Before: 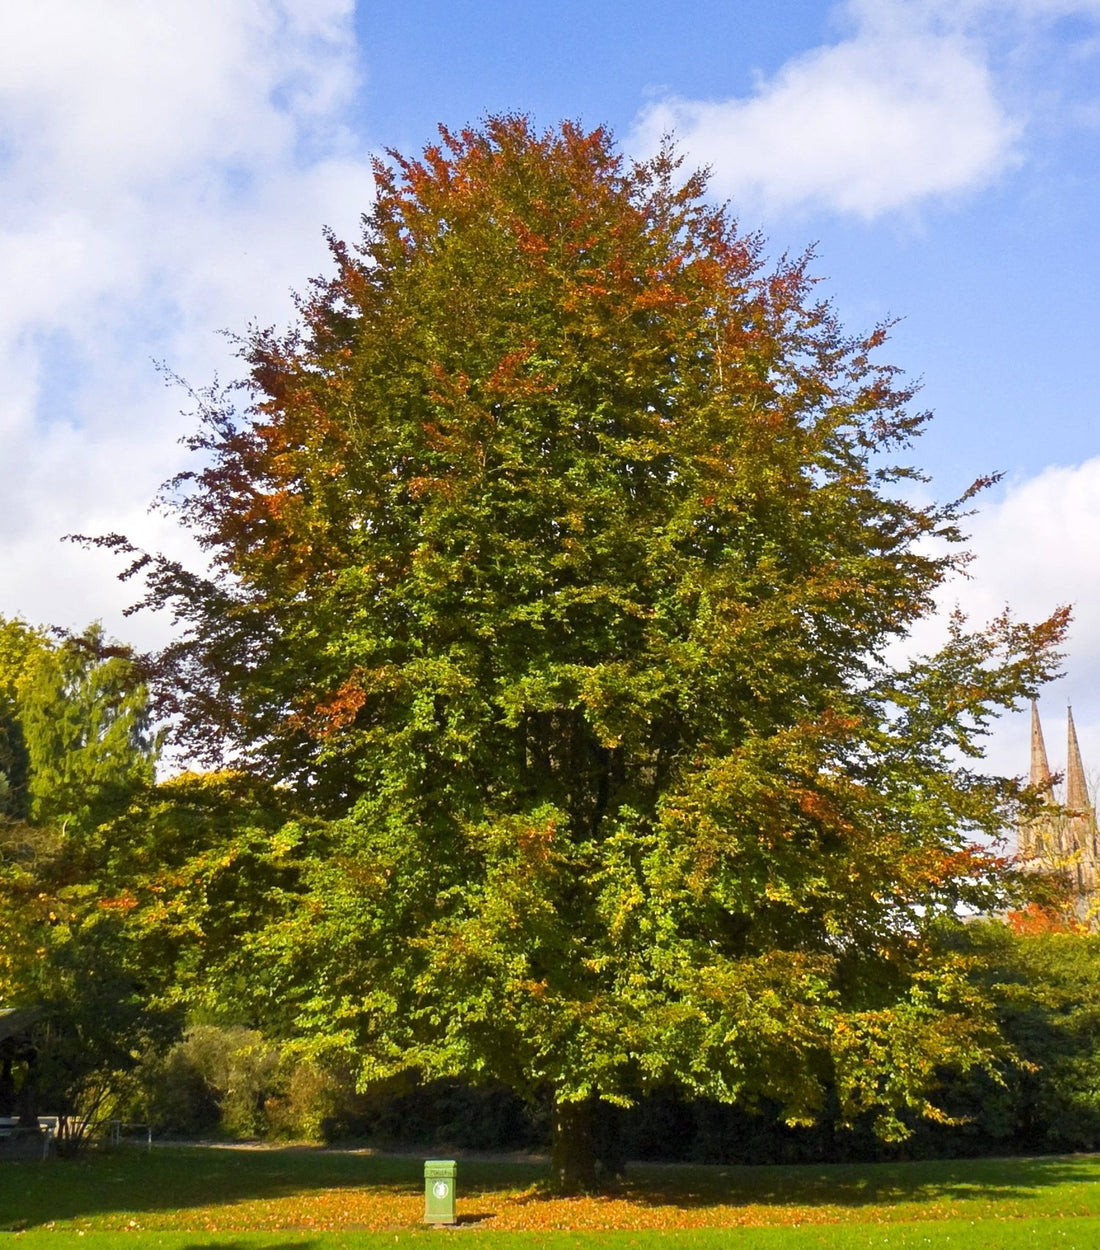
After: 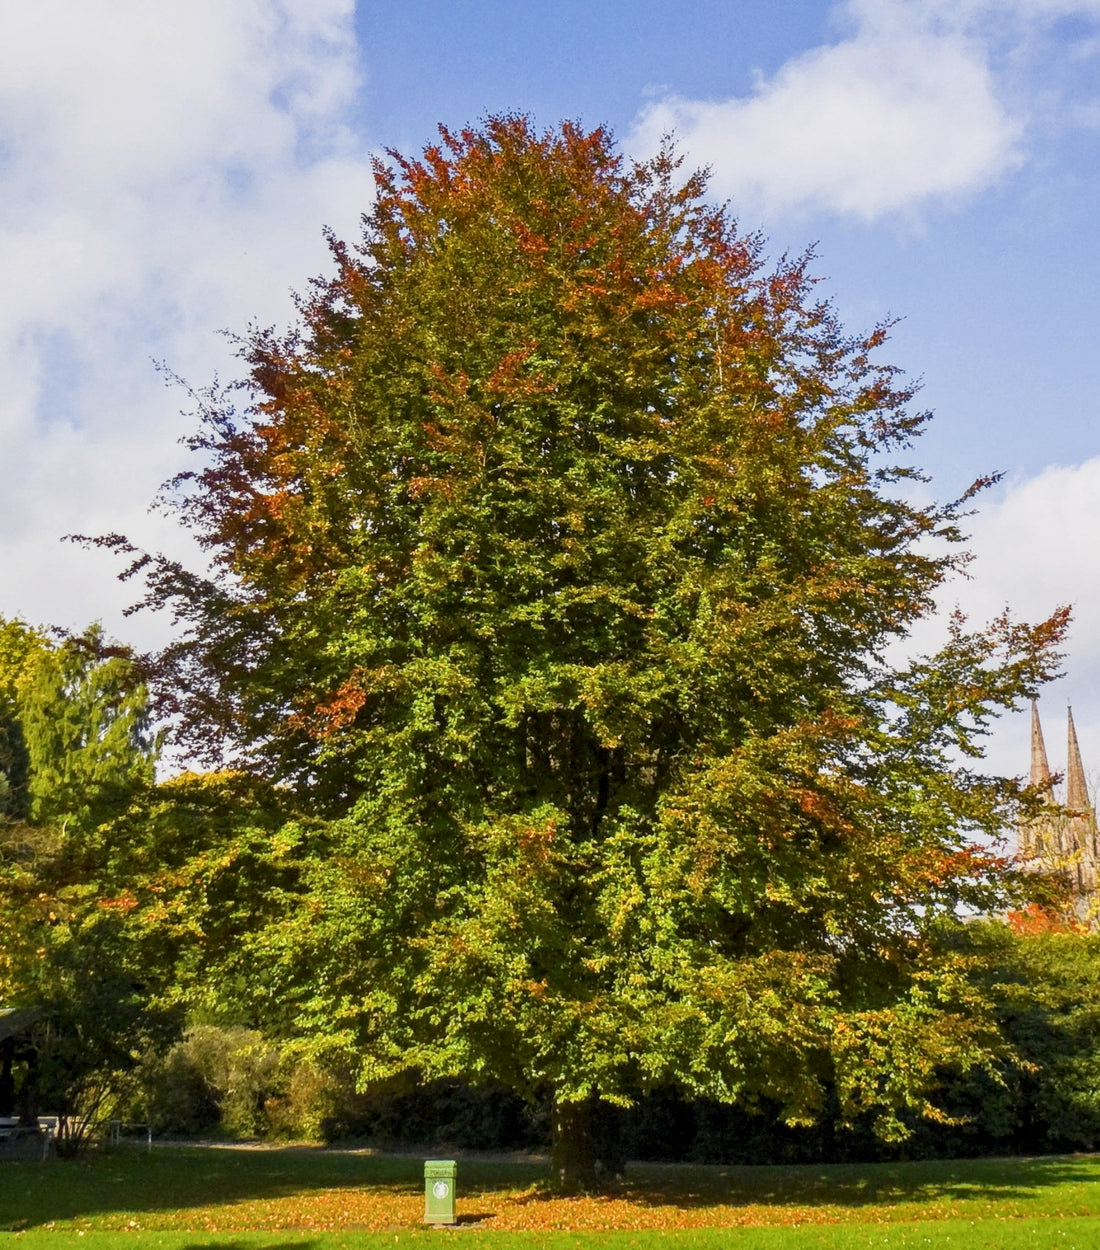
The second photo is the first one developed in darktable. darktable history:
sigmoid: contrast 1.22, skew 0.65
local contrast: detail 130%
